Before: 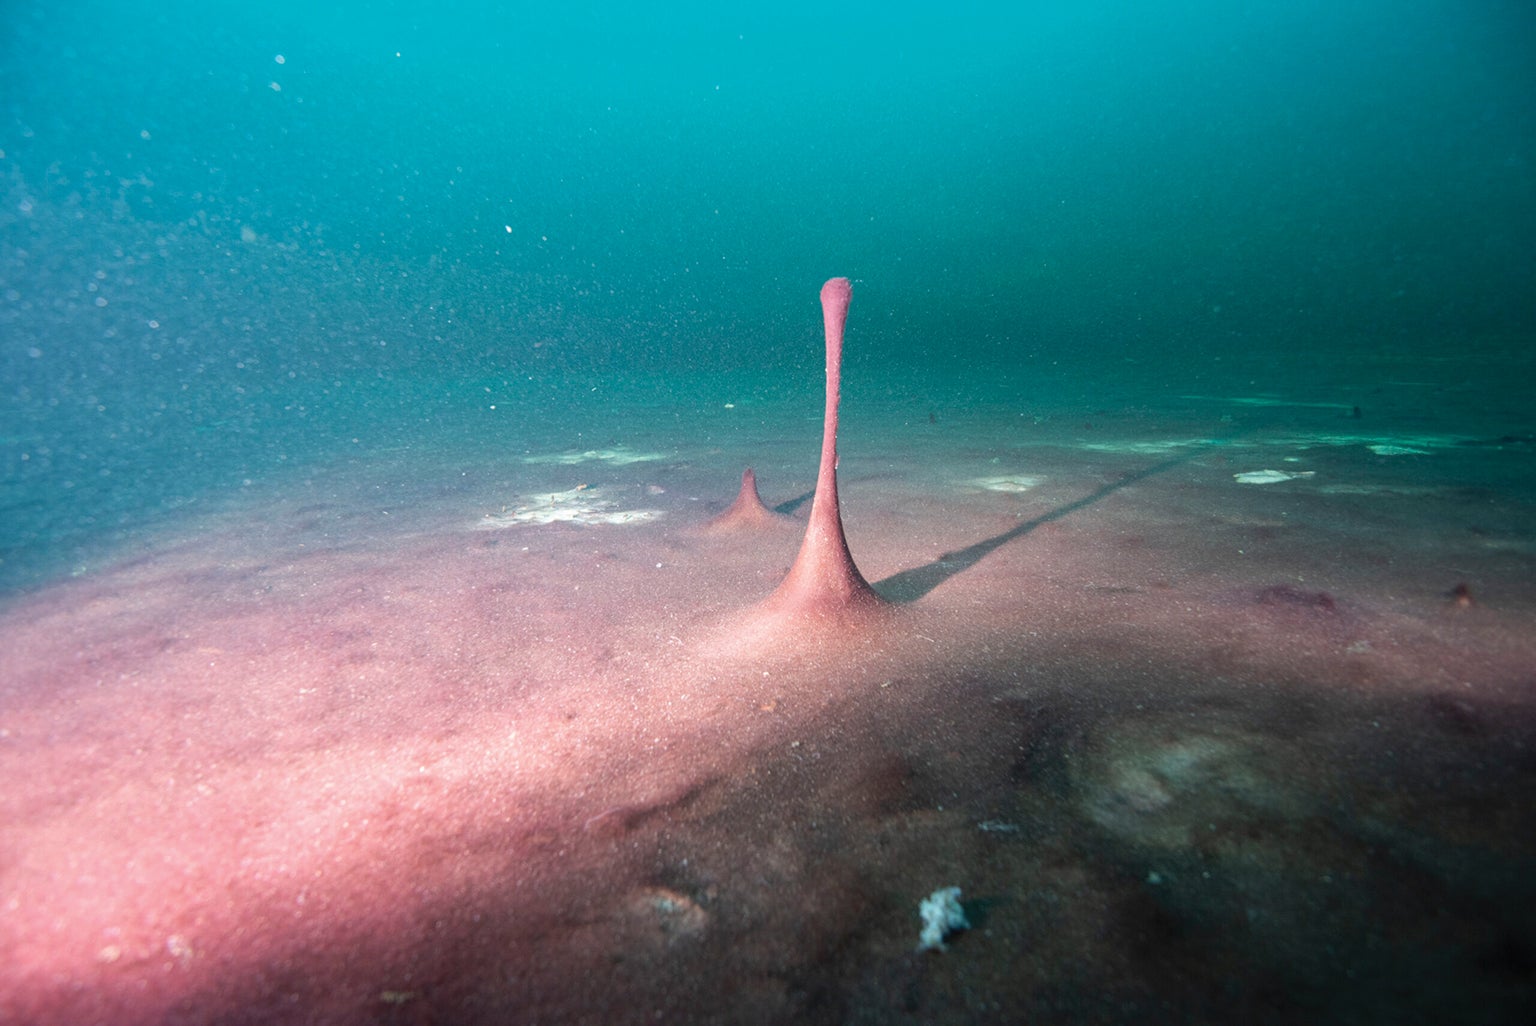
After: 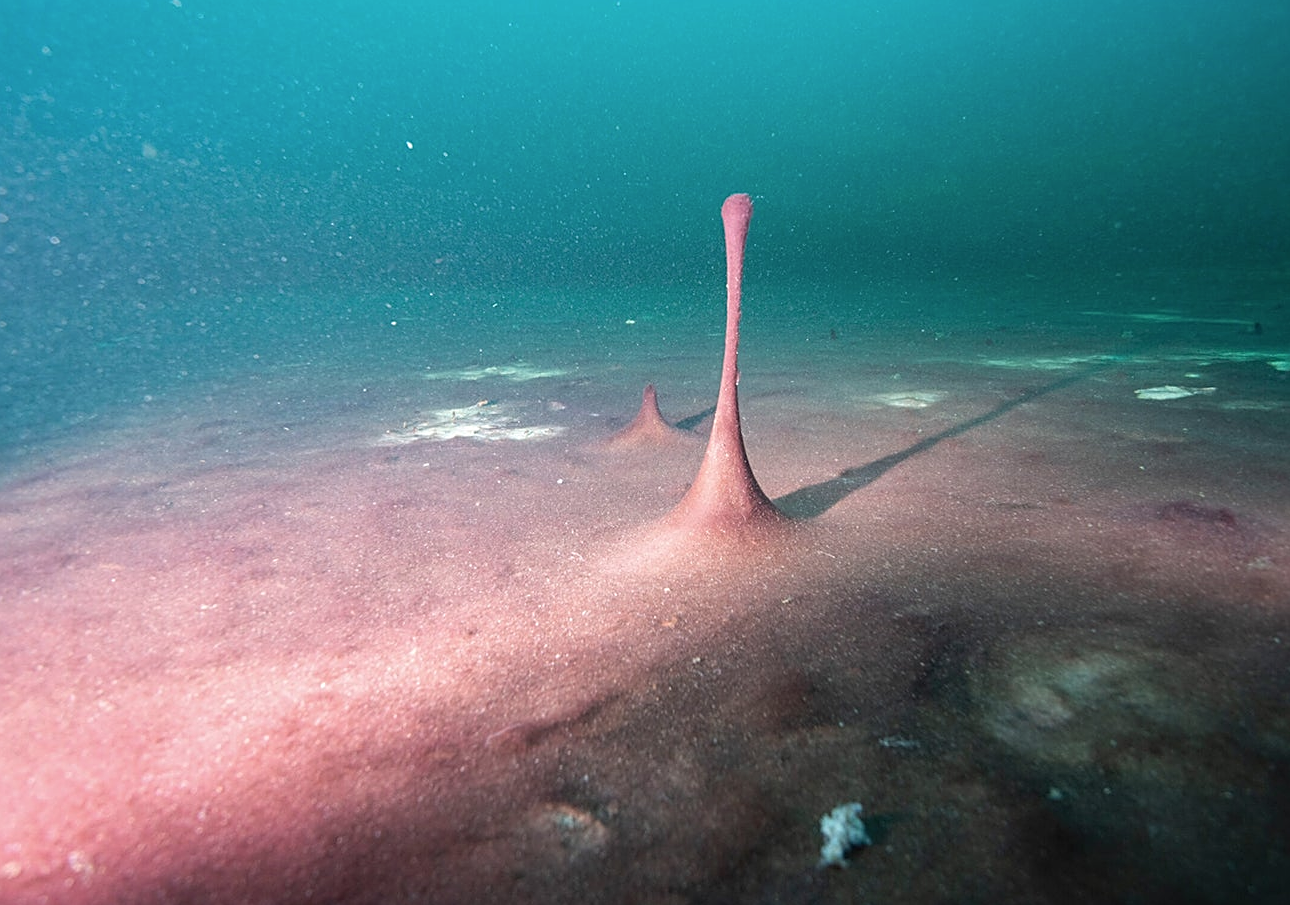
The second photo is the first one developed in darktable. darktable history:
sharpen: on, module defaults
crop: left 6.446%, top 8.188%, right 9.538%, bottom 3.548%
contrast brightness saturation: contrast 0.01, saturation -0.05
